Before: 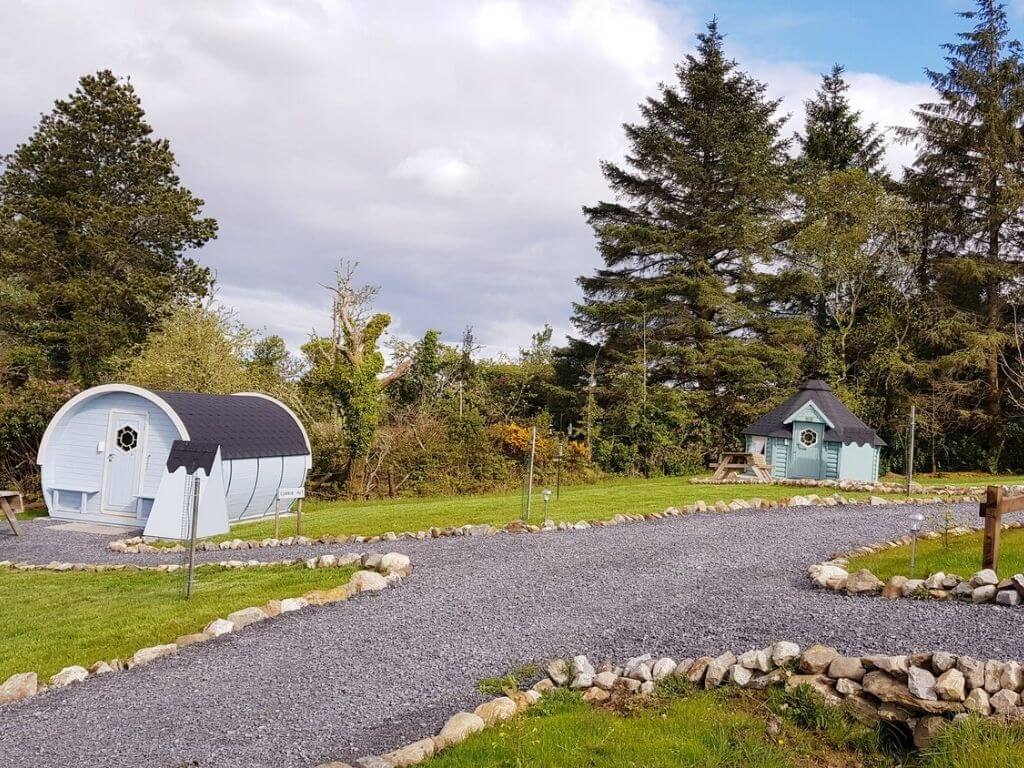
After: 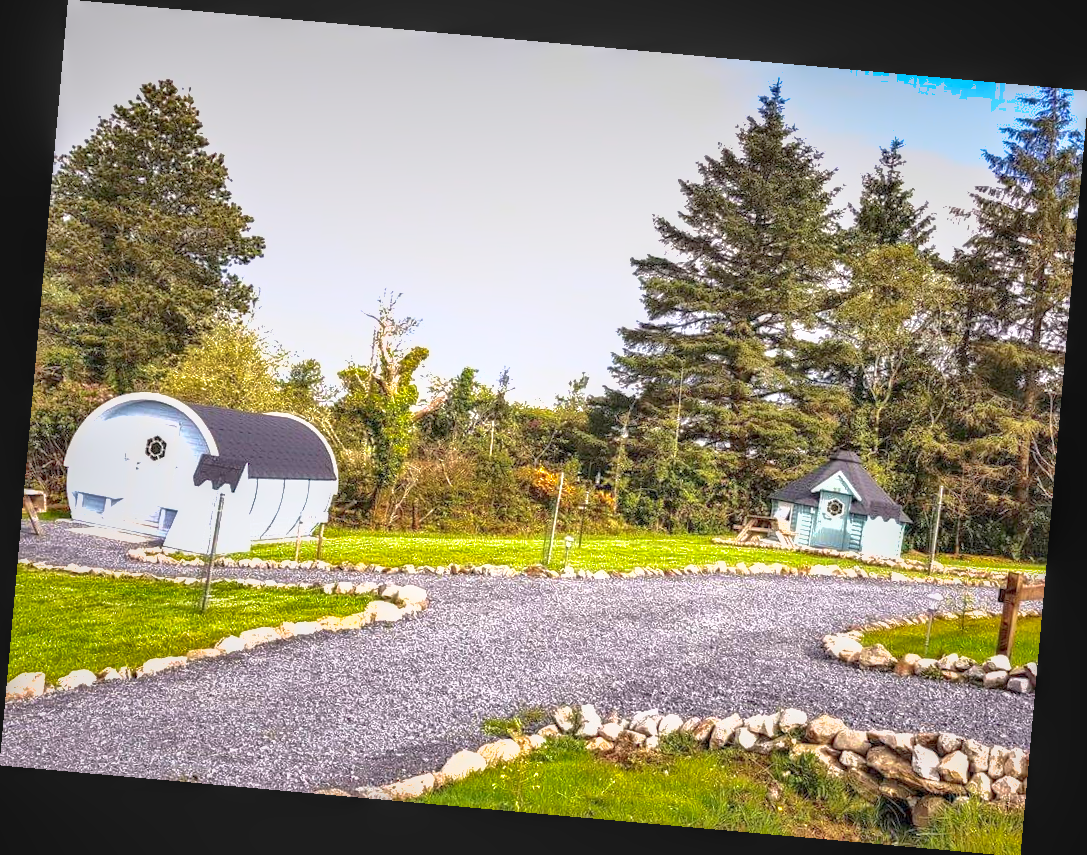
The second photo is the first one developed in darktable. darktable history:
exposure: exposure 1.223 EV, compensate highlight preservation false
local contrast: highlights 0%, shadows 0%, detail 133%
rotate and perspective: rotation 5.12°, automatic cropping off
shadows and highlights: on, module defaults
